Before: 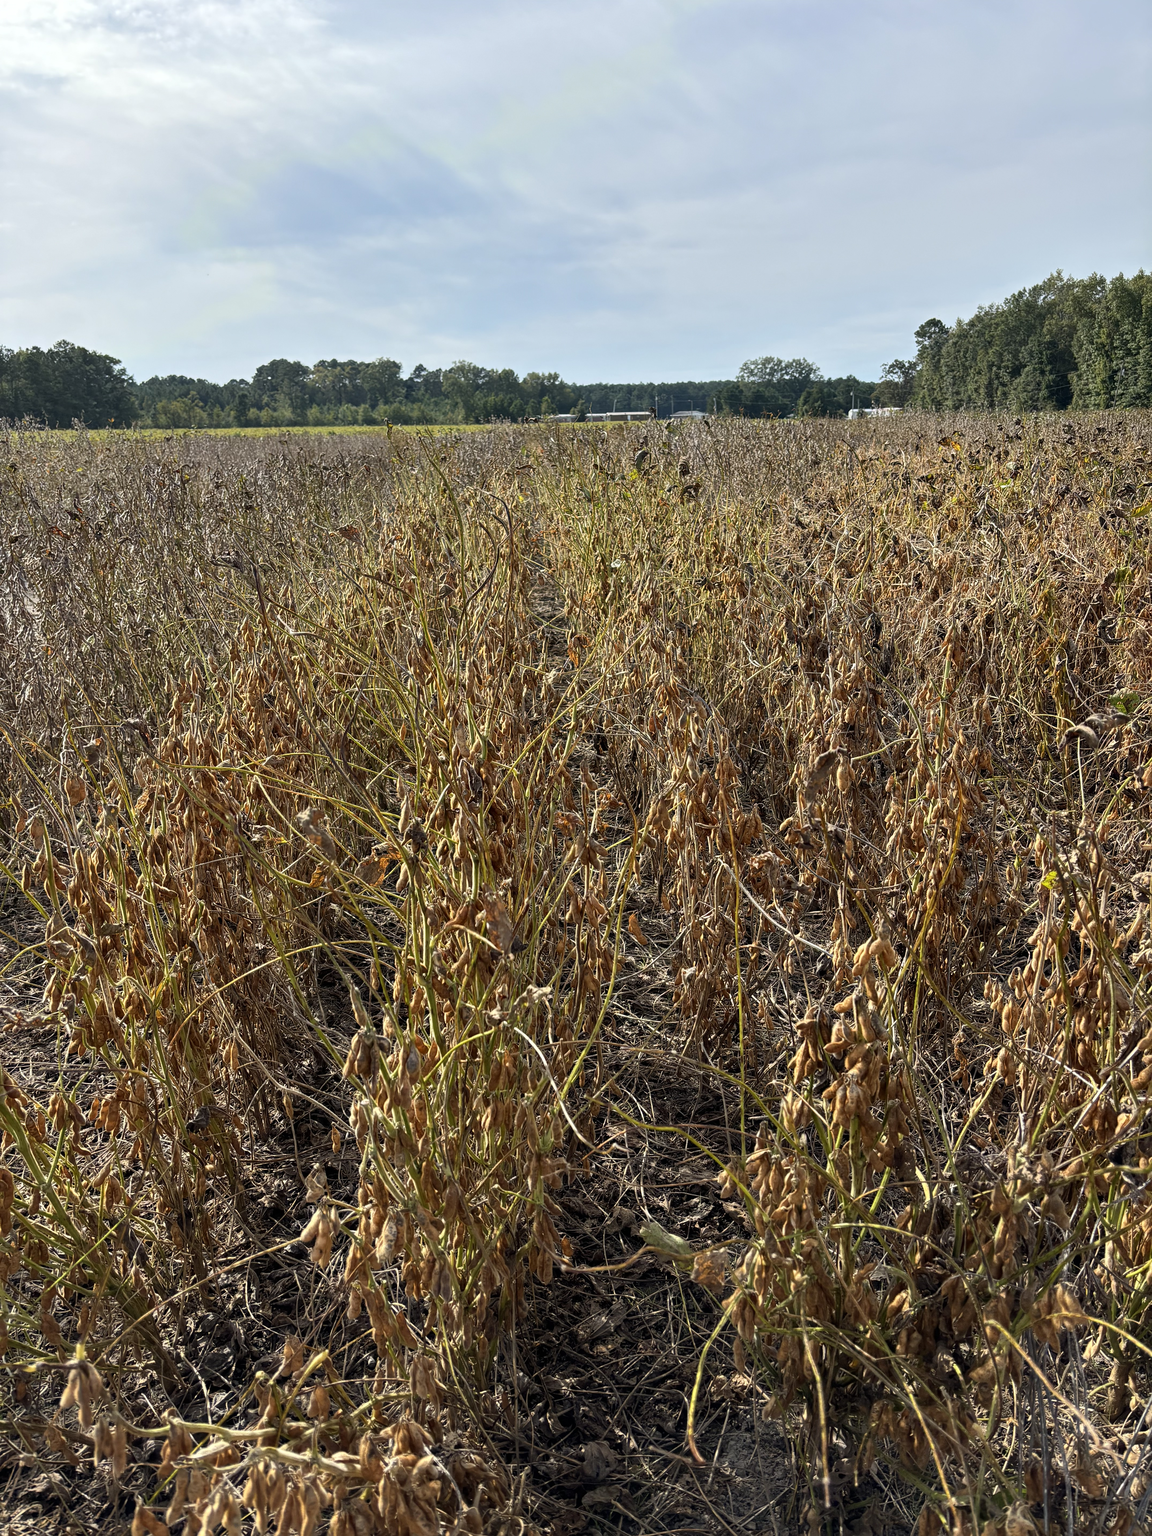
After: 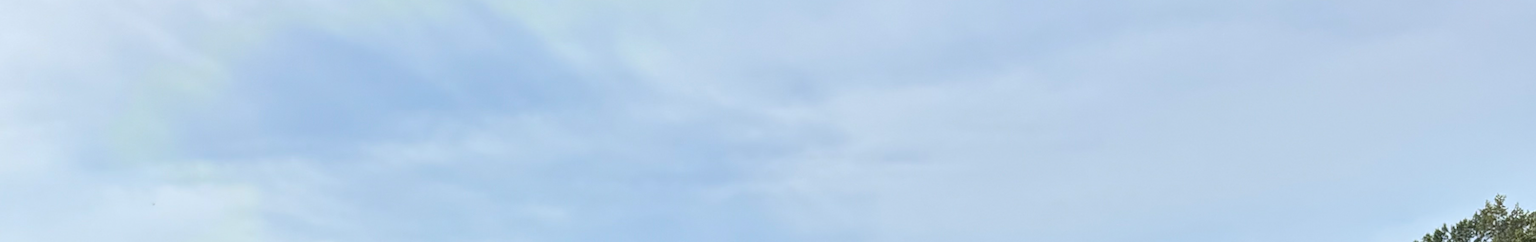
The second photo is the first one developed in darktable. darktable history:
white balance: red 0.983, blue 1.036
crop and rotate: left 9.644%, top 9.491%, right 6.021%, bottom 80.509%
